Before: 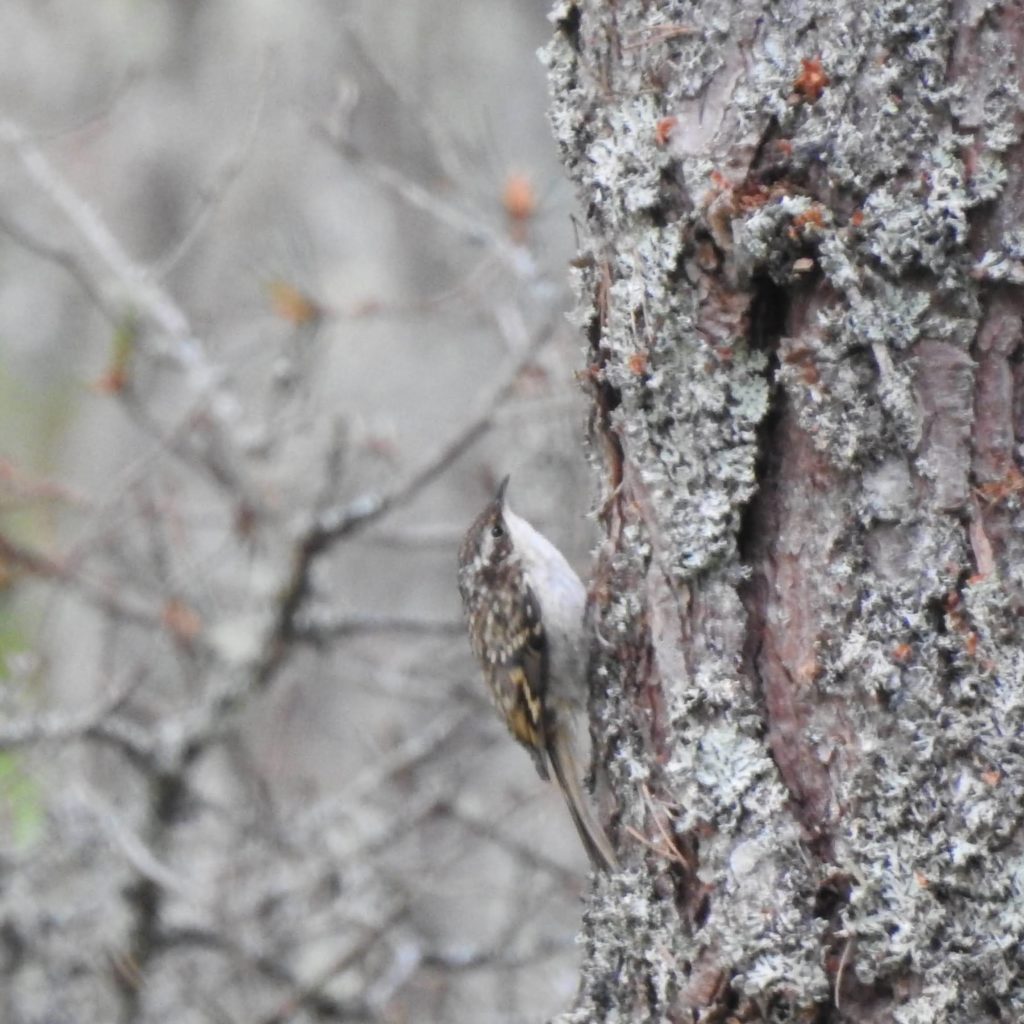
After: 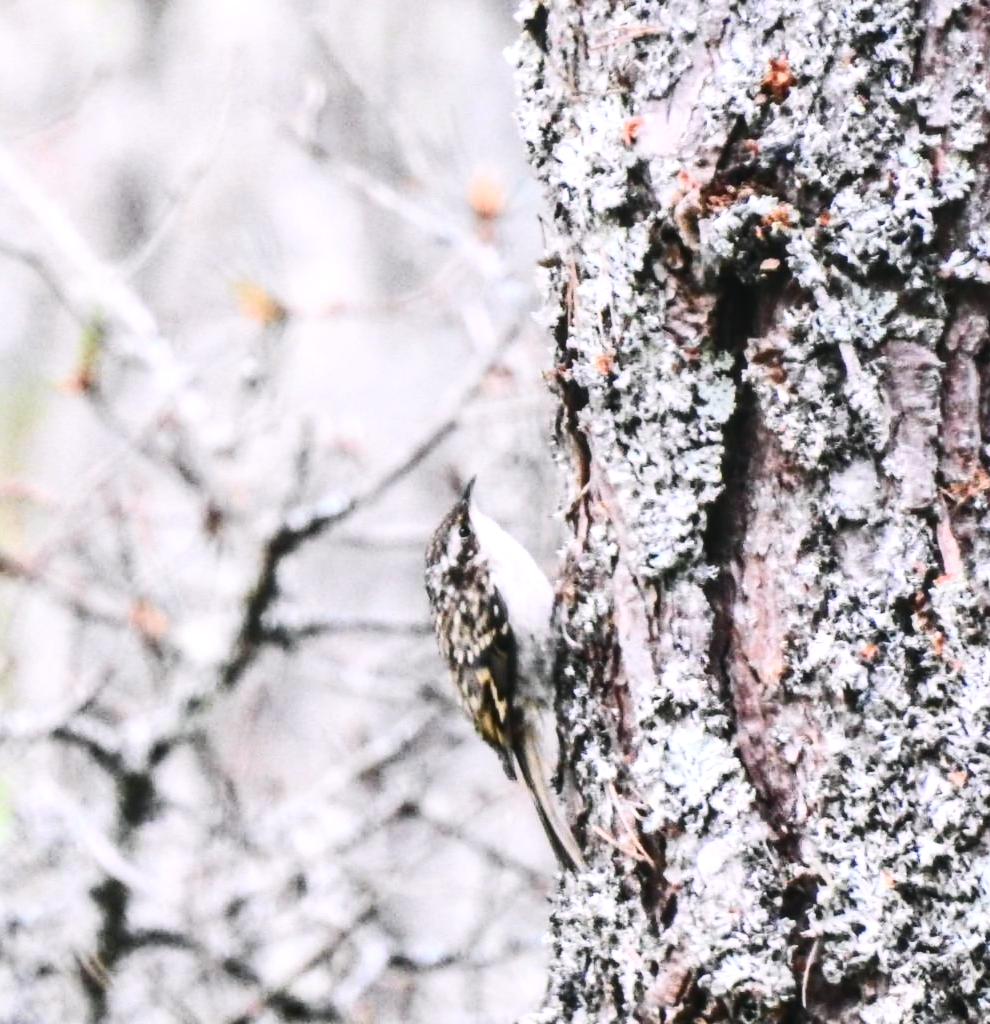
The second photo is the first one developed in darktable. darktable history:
local contrast: on, module defaults
crop and rotate: left 3.238%
contrast brightness saturation: contrast 0.4, brightness 0.1, saturation 0.21
color balance rgb: shadows lift › chroma 2%, shadows lift › hue 135.47°, highlights gain › chroma 2%, highlights gain › hue 291.01°, global offset › luminance 0.5%, perceptual saturation grading › global saturation -10.8%, perceptual saturation grading › highlights -26.83%, perceptual saturation grading › shadows 21.25%, perceptual brilliance grading › highlights 17.77%, perceptual brilliance grading › mid-tones 31.71%, perceptual brilliance grading › shadows -31.01%, global vibrance 24.91%
white balance: emerald 1
